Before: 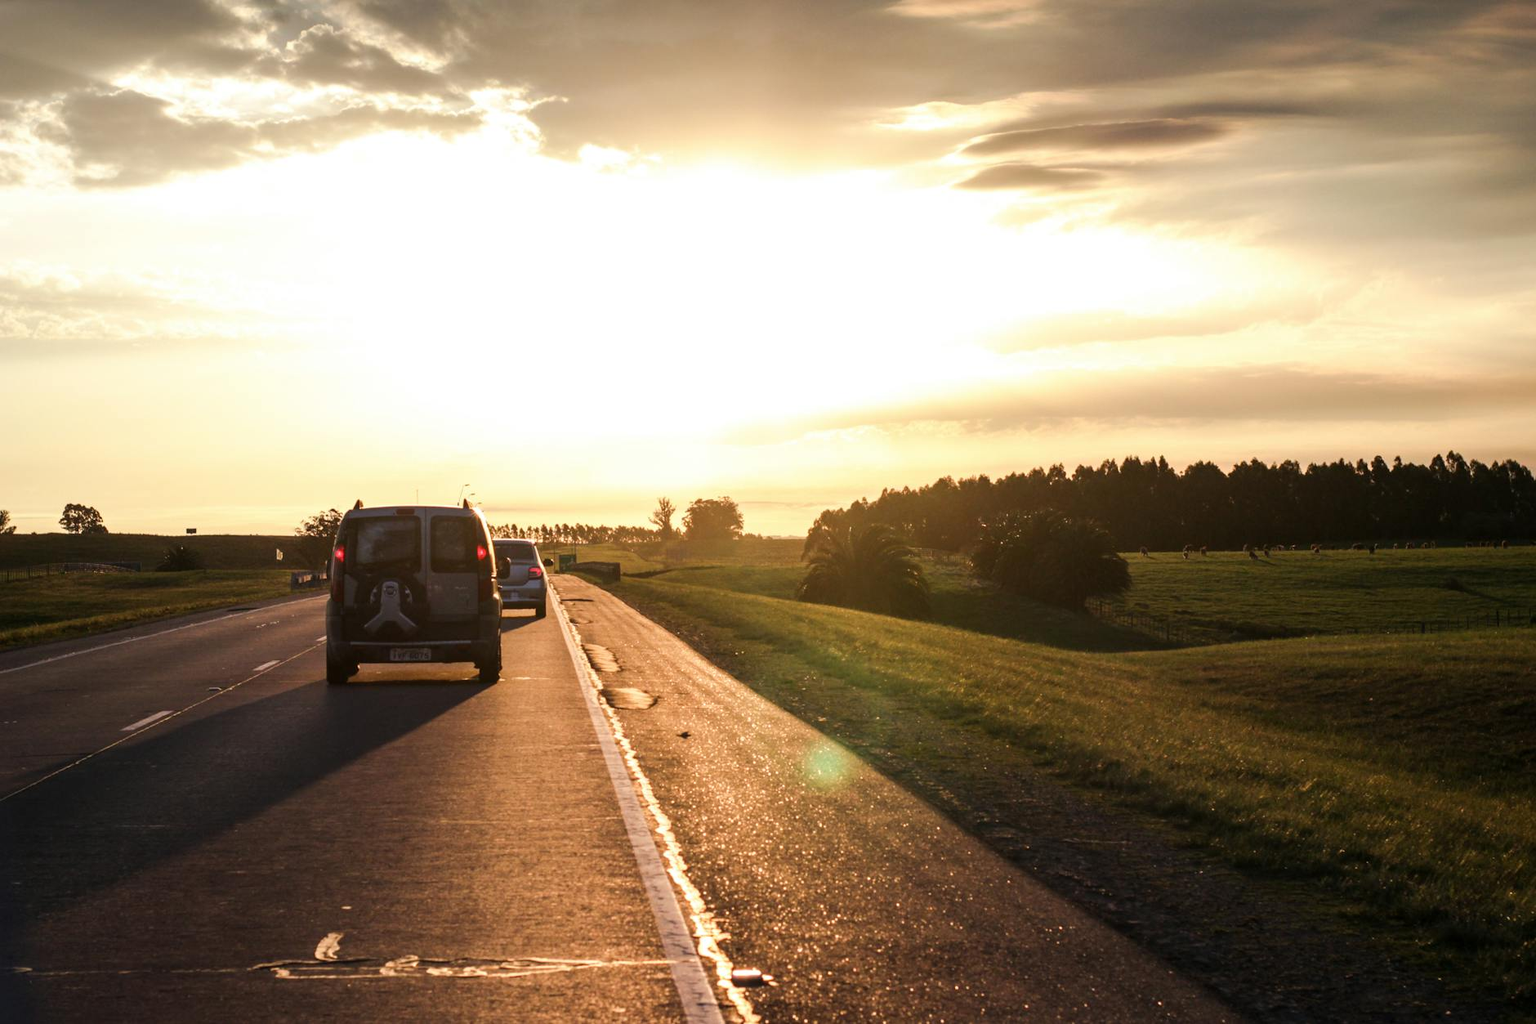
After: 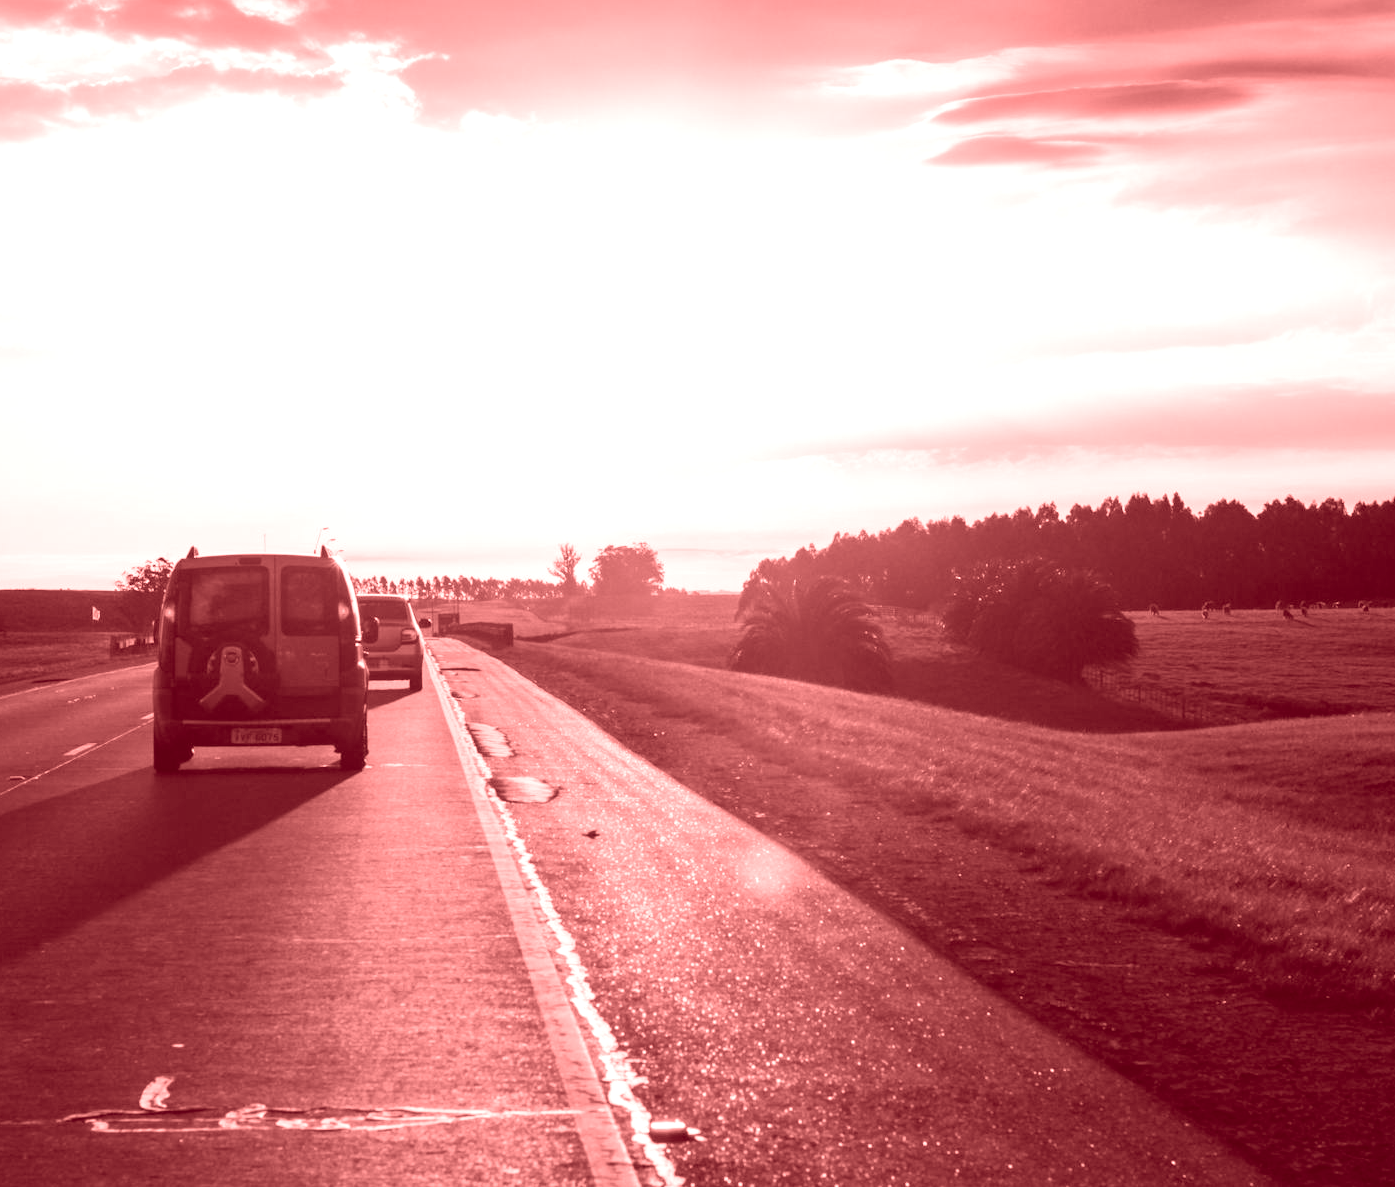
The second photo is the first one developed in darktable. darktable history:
crop and rotate: left 13.15%, top 5.251%, right 12.609%
colorize: saturation 60%, source mix 100%
